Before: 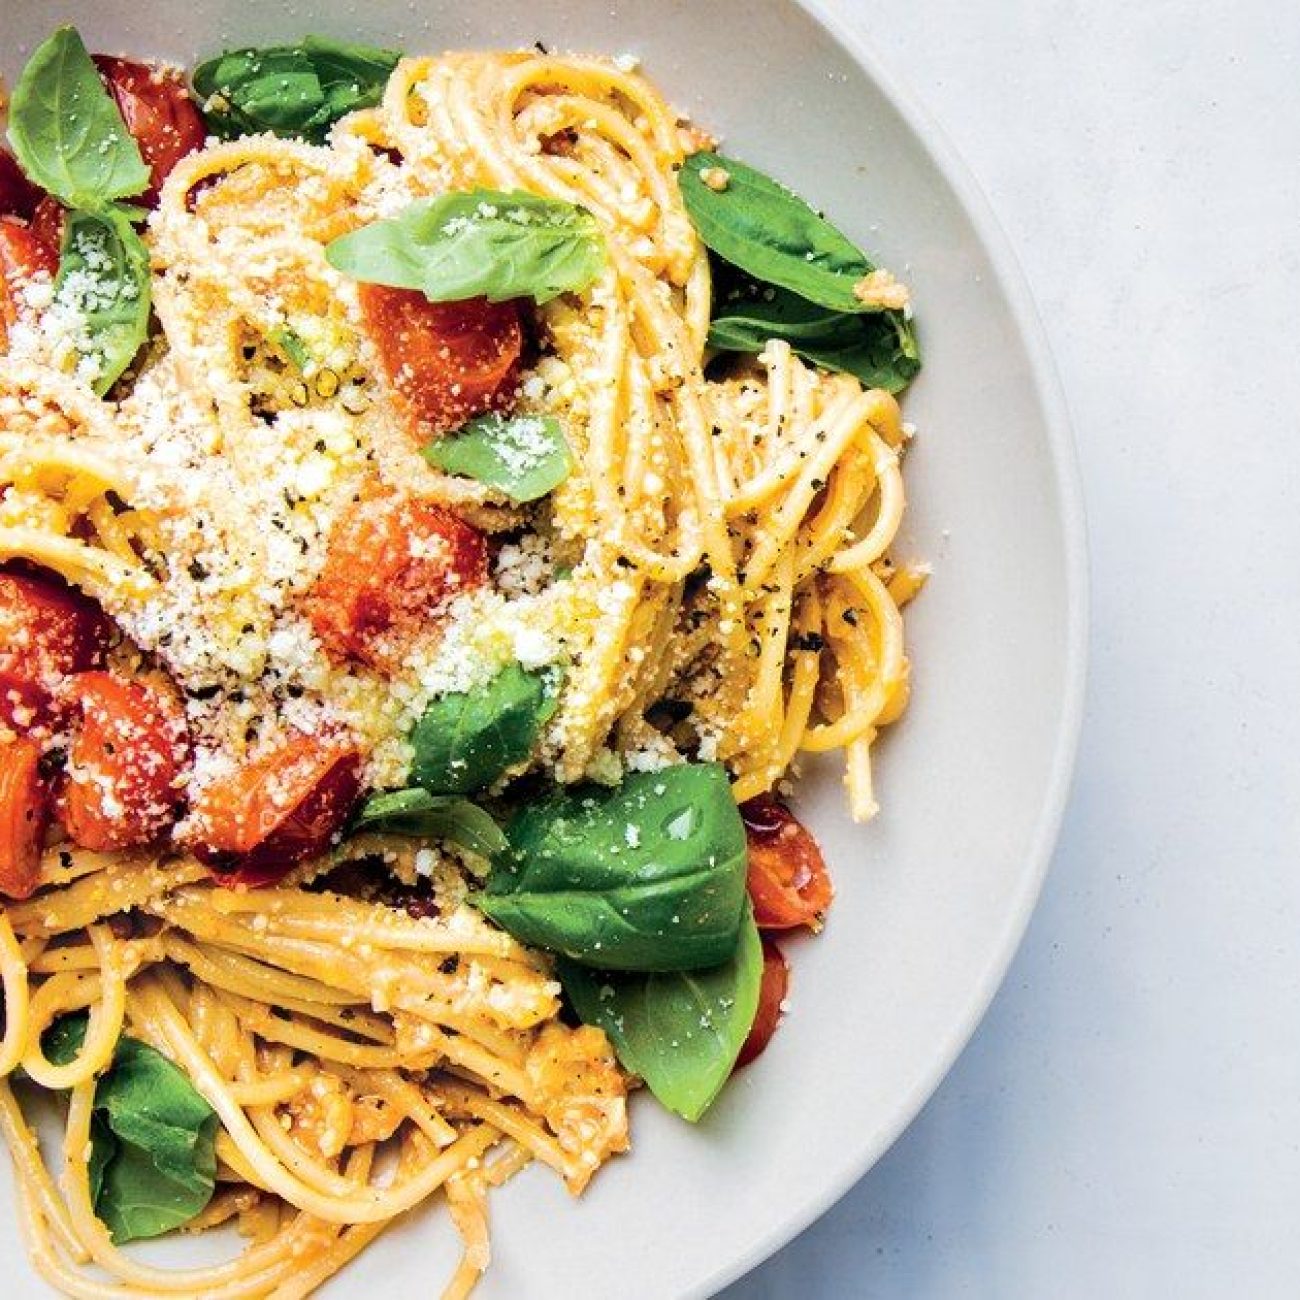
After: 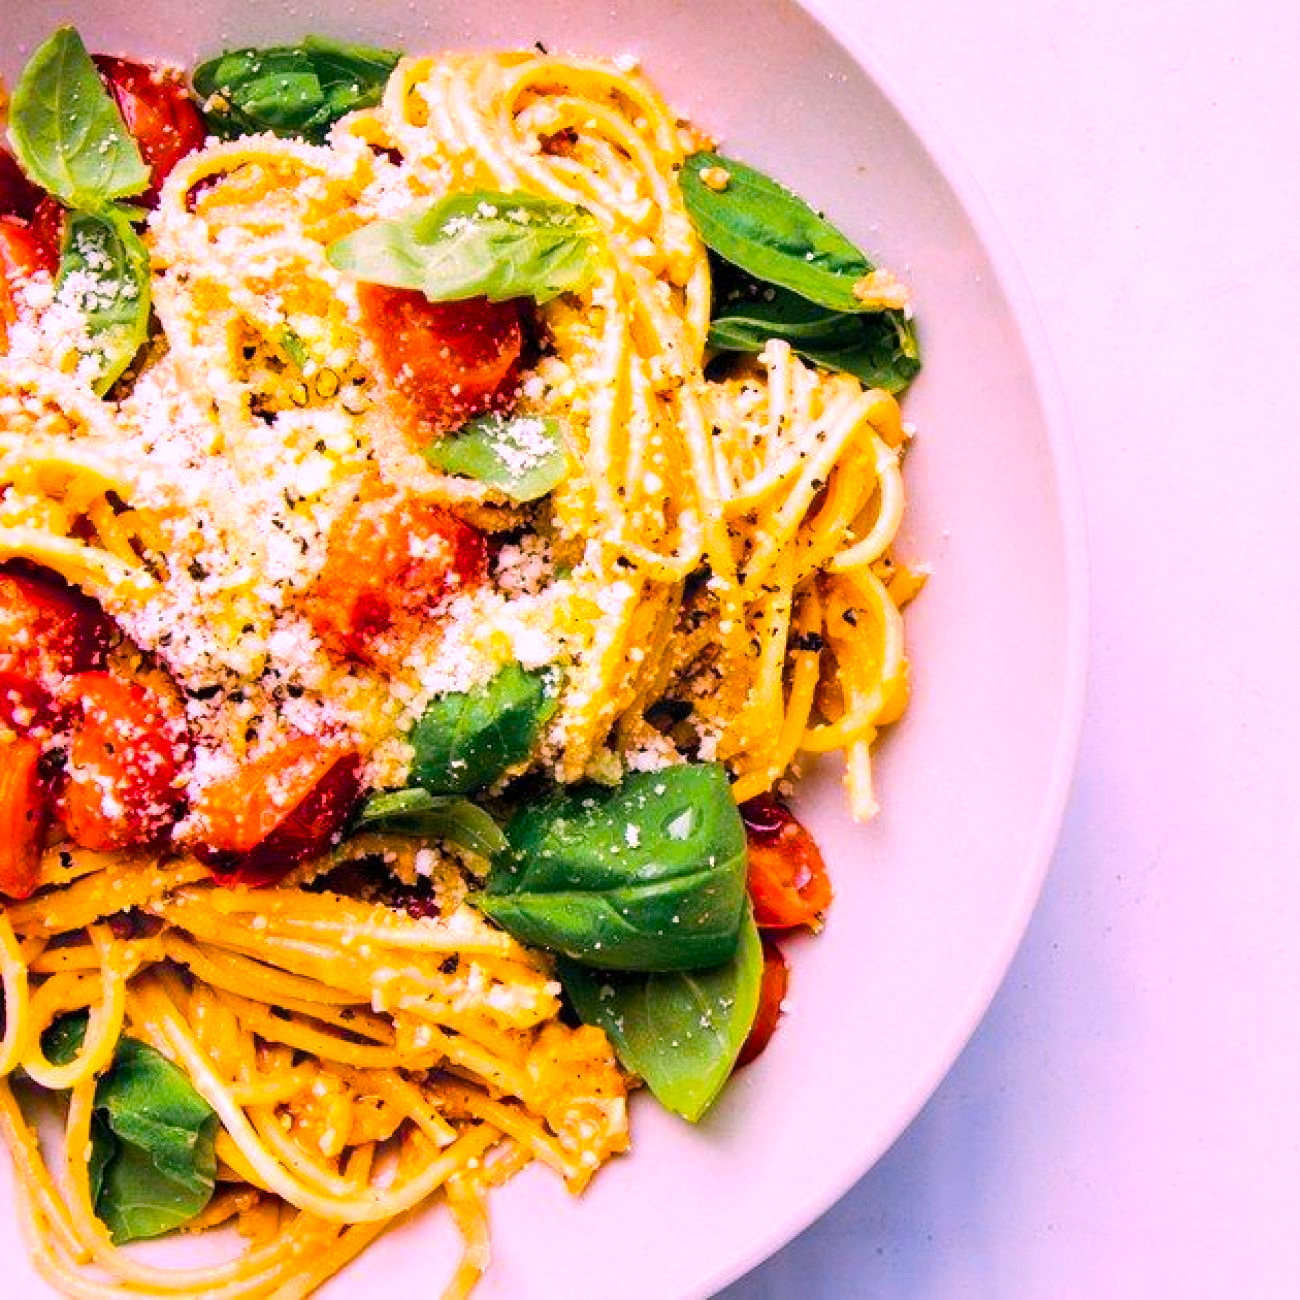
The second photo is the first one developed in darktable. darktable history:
color balance rgb: linear chroma grading › global chroma 15%, perceptual saturation grading › global saturation 30%
white balance: red 1.188, blue 1.11
